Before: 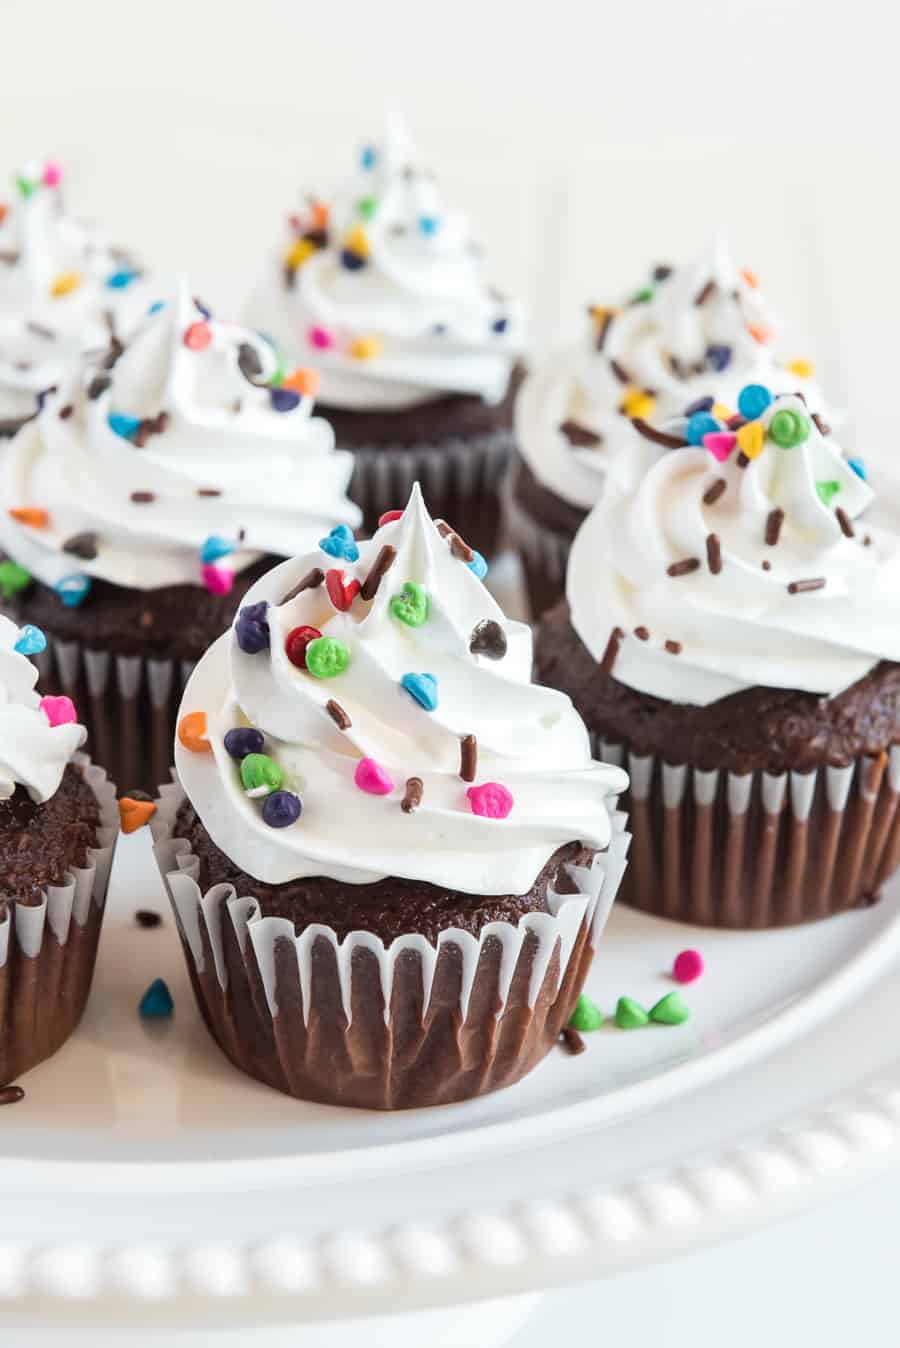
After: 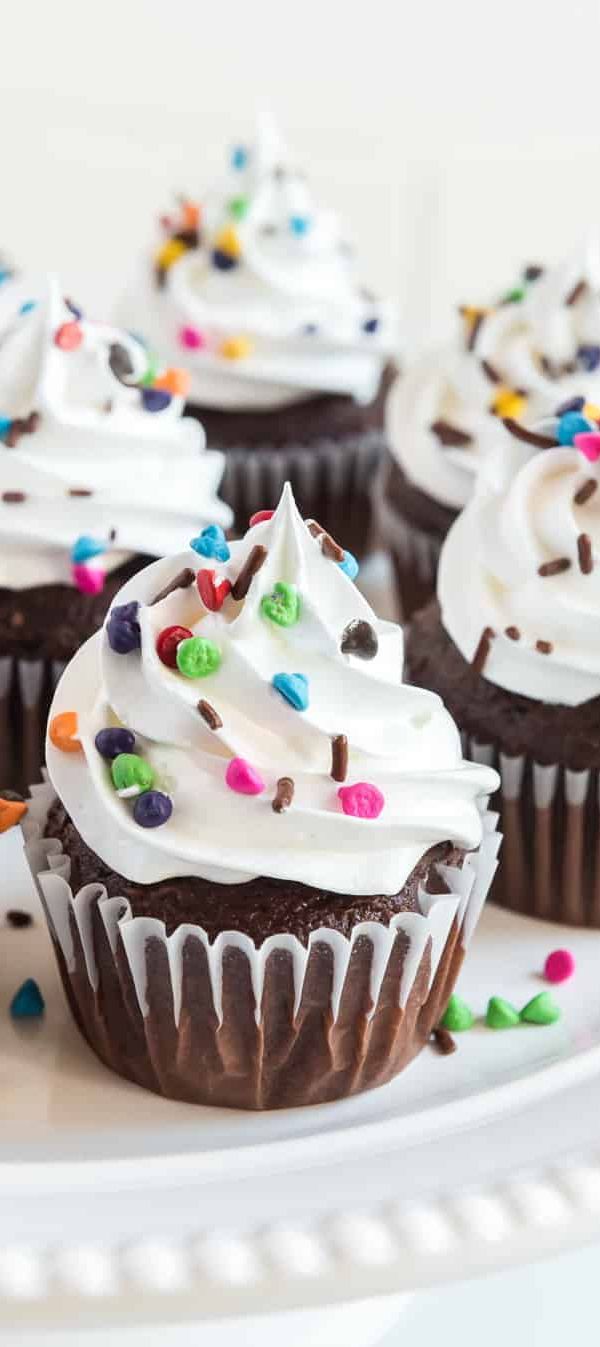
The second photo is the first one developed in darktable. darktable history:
crop and rotate: left 14.345%, right 18.946%
tone equalizer: on, module defaults
